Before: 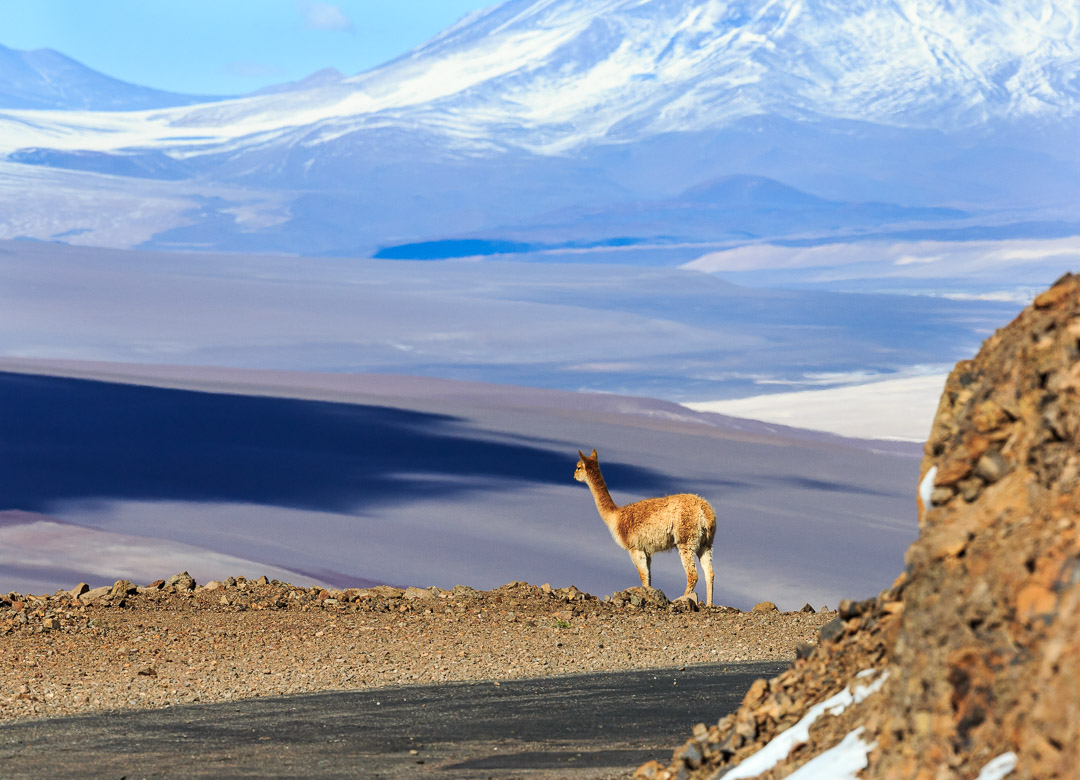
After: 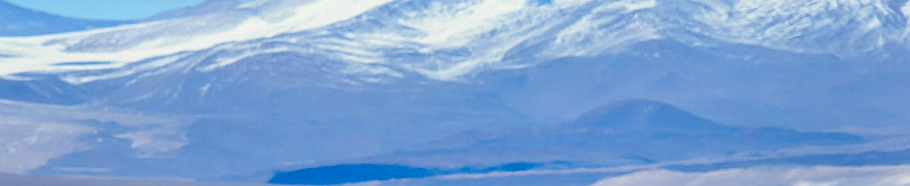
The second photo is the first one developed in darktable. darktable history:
sharpen: amount 0.215
crop and rotate: left 9.652%, top 9.684%, right 5.997%, bottom 66.391%
shadows and highlights: shadows 43.62, white point adjustment -1.48, soften with gaussian
